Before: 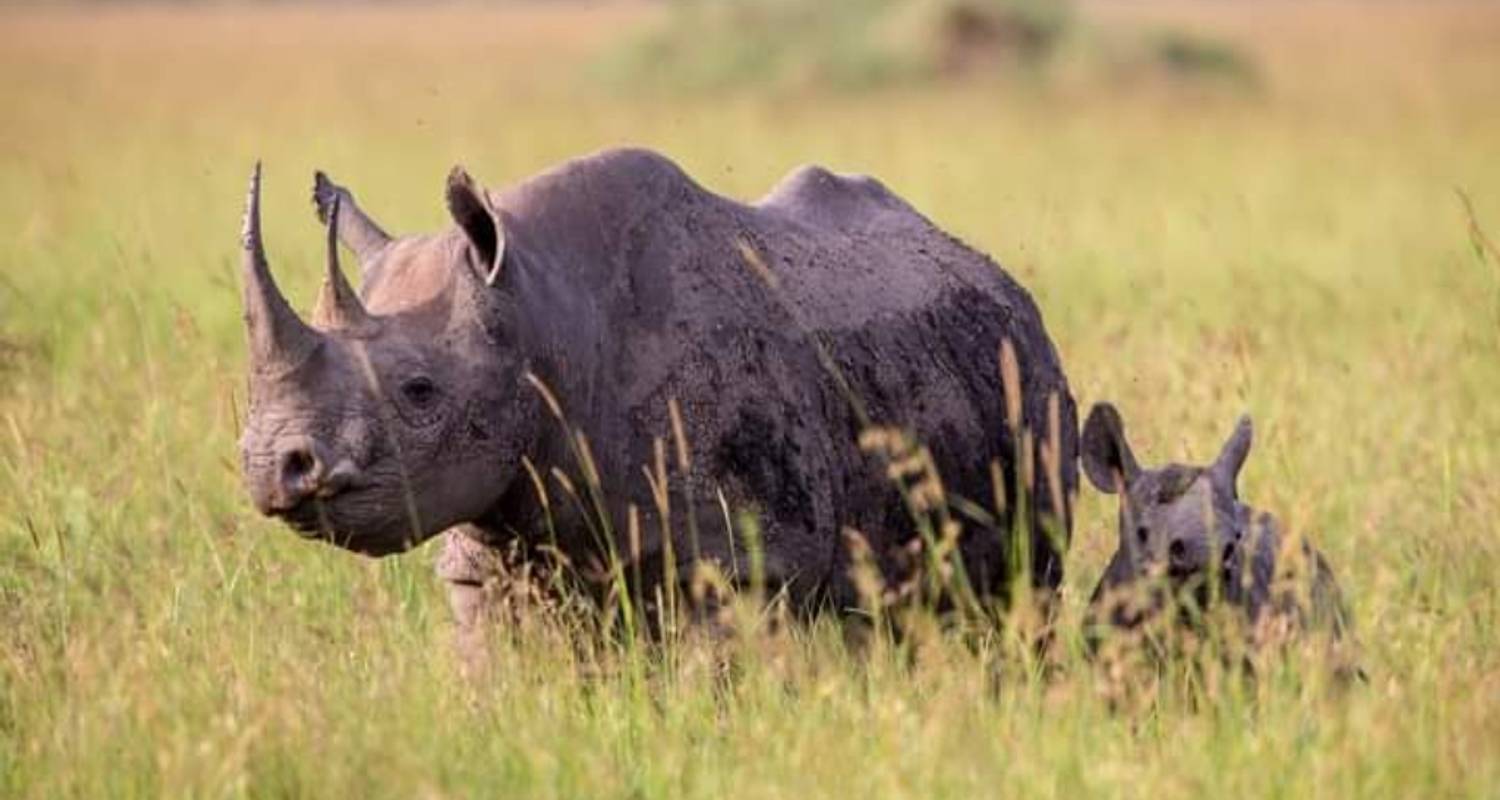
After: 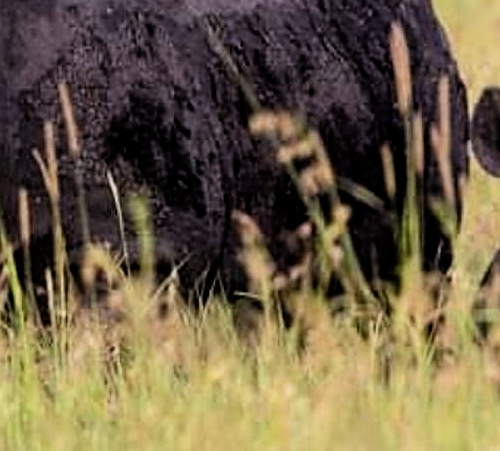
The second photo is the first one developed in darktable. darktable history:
filmic rgb: middle gray luminance 12.9%, black relative exposure -10.12 EV, white relative exposure 3.46 EV, target black luminance 0%, hardness 5.79, latitude 45.06%, contrast 1.219, highlights saturation mix 4.48%, shadows ↔ highlights balance 26.93%
sharpen: on, module defaults
crop: left 40.732%, top 39.584%, right 25.91%, bottom 2.962%
